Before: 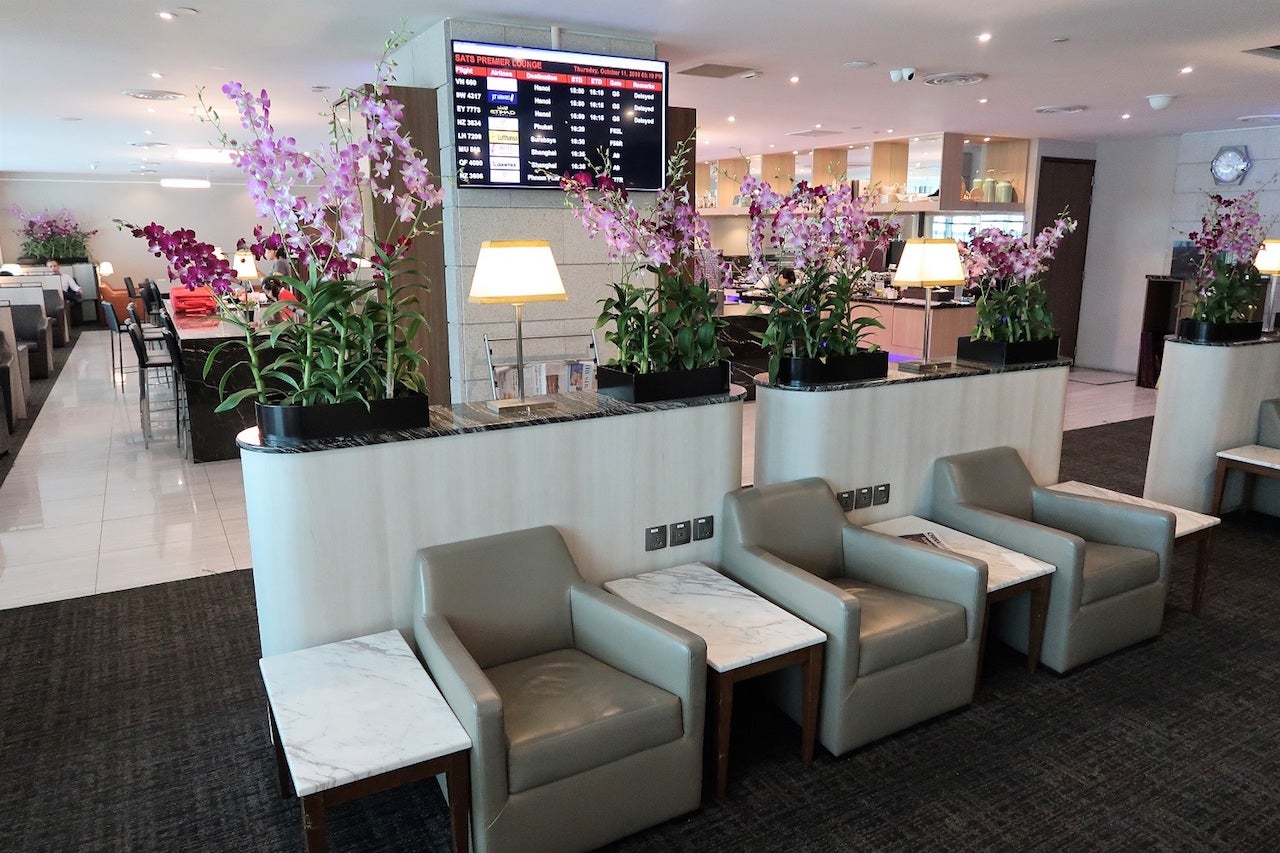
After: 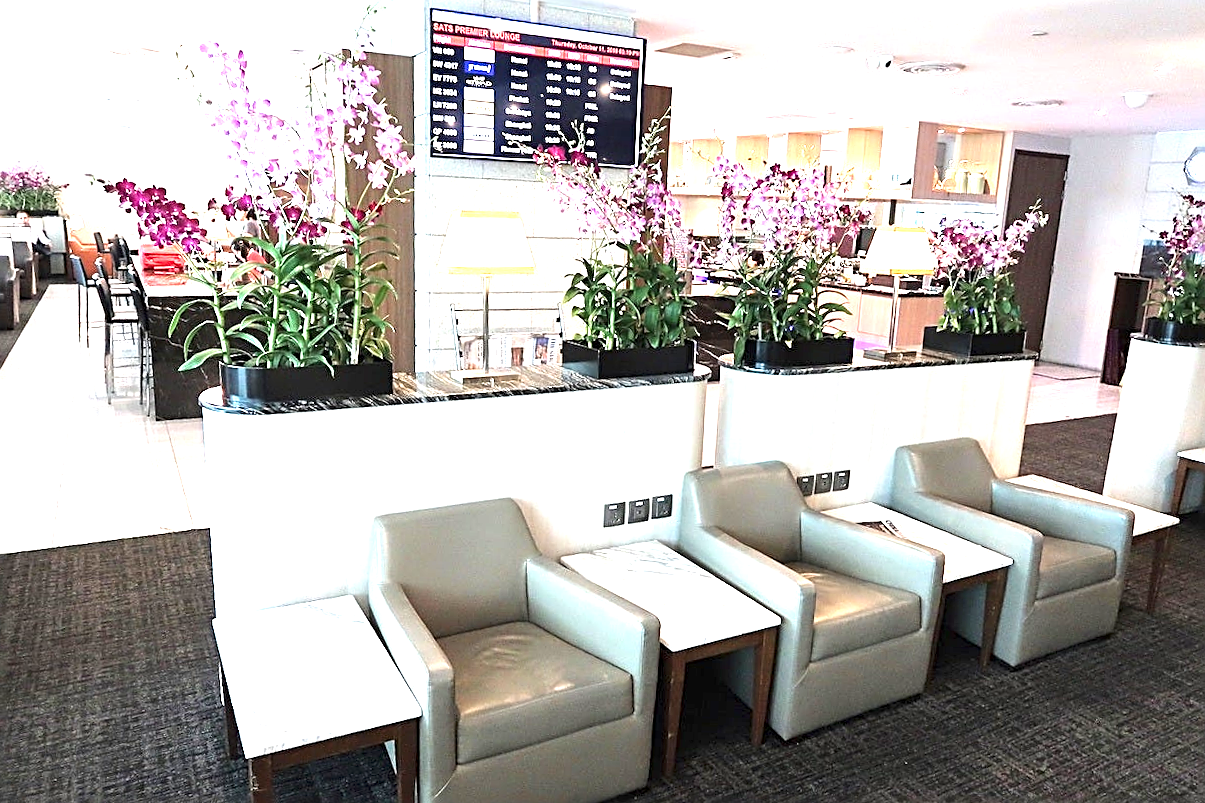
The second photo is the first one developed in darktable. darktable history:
crop and rotate: angle -2.38°
sharpen: radius 2.584, amount 0.688
exposure: black level correction 0, exposure 1.675 EV, compensate exposure bias true, compensate highlight preservation false
